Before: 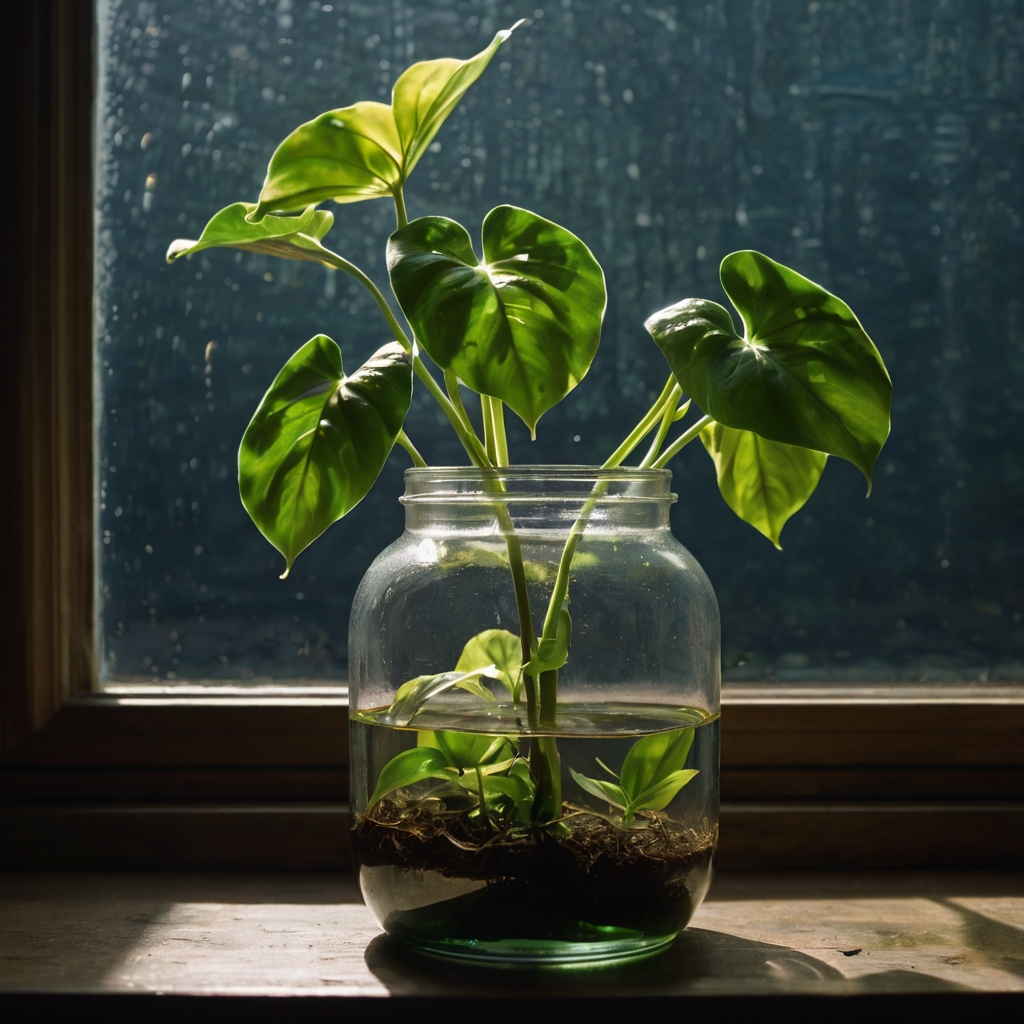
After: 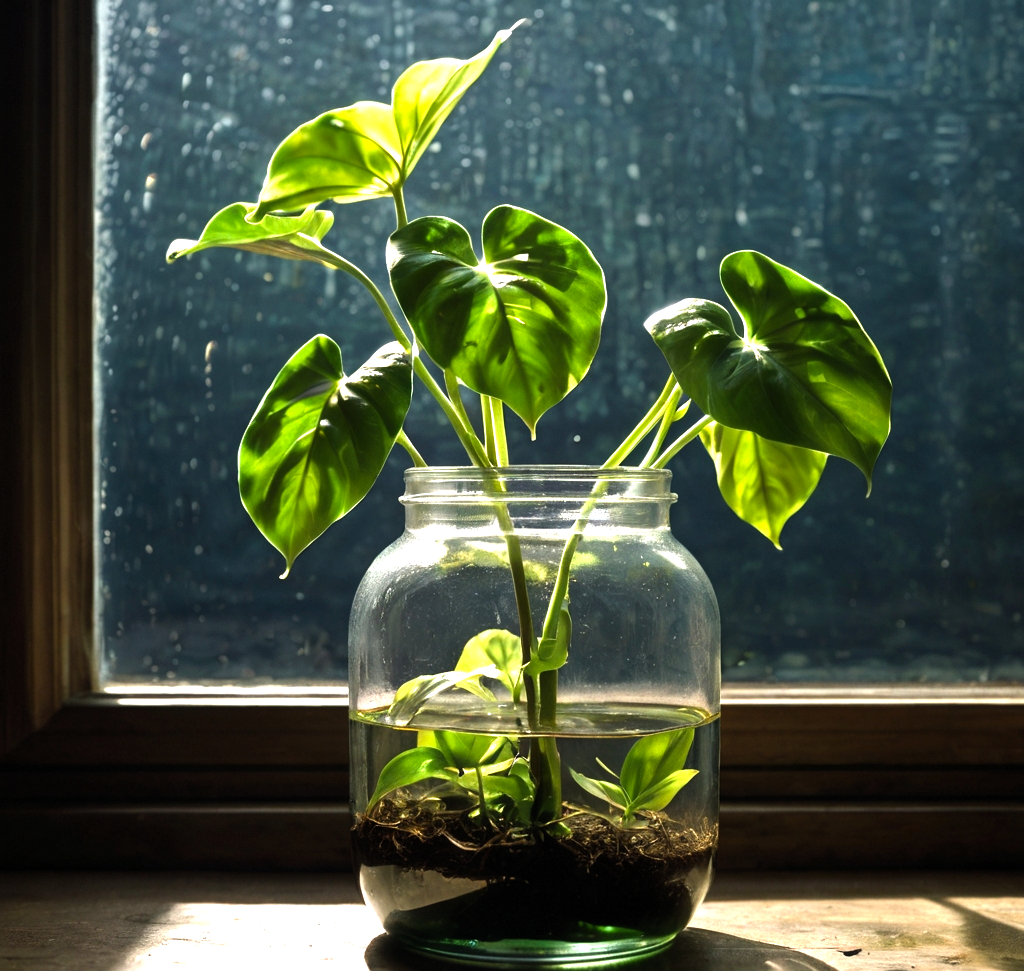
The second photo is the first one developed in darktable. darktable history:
levels: levels [0.012, 0.367, 0.697]
crop and rotate: top 0%, bottom 5.097%
